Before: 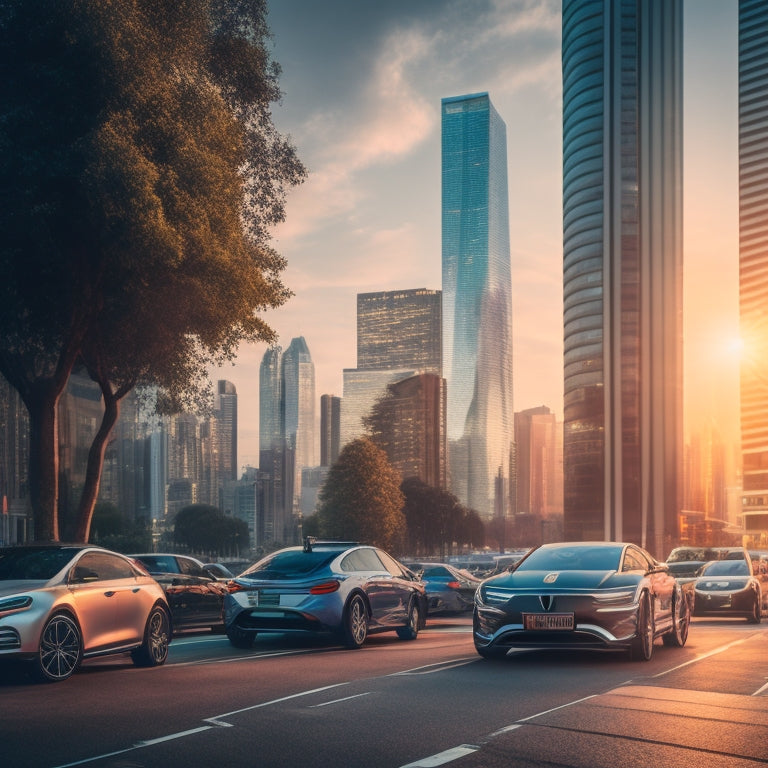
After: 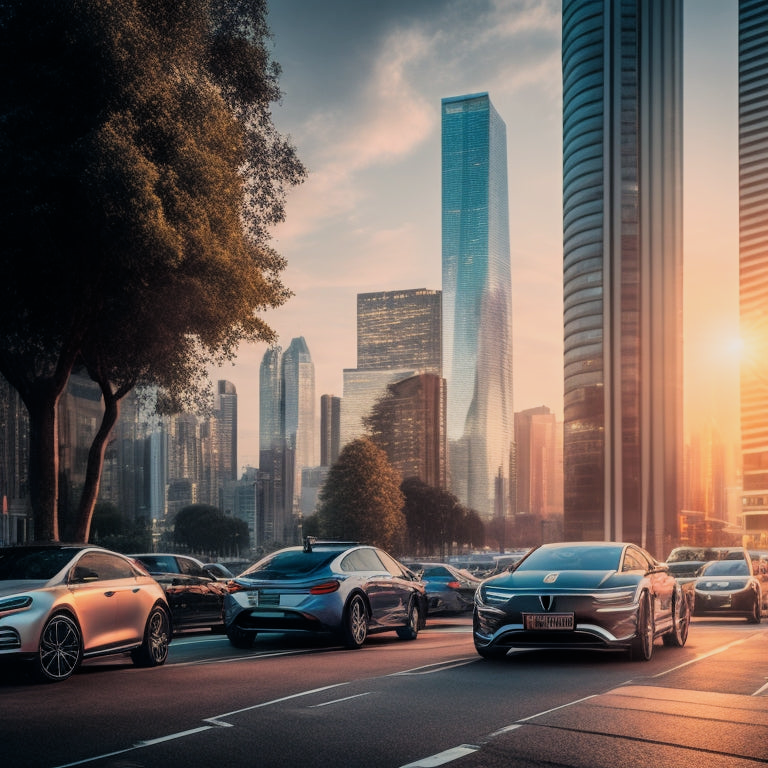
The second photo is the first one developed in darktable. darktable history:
filmic rgb: black relative exposure -11.8 EV, white relative exposure 5.43 EV, hardness 4.49, latitude 50.11%, contrast 1.141
